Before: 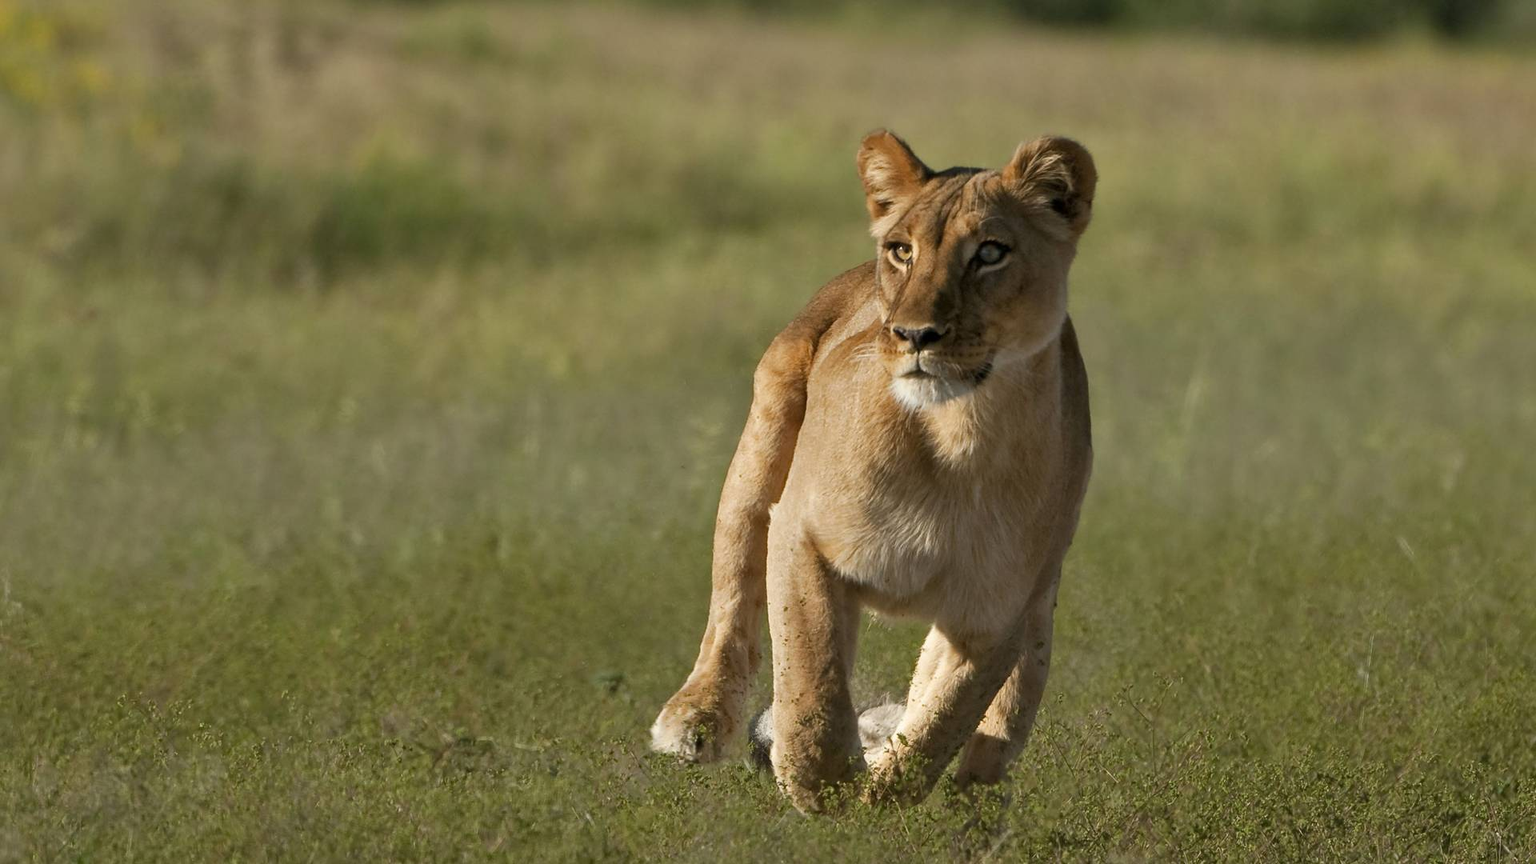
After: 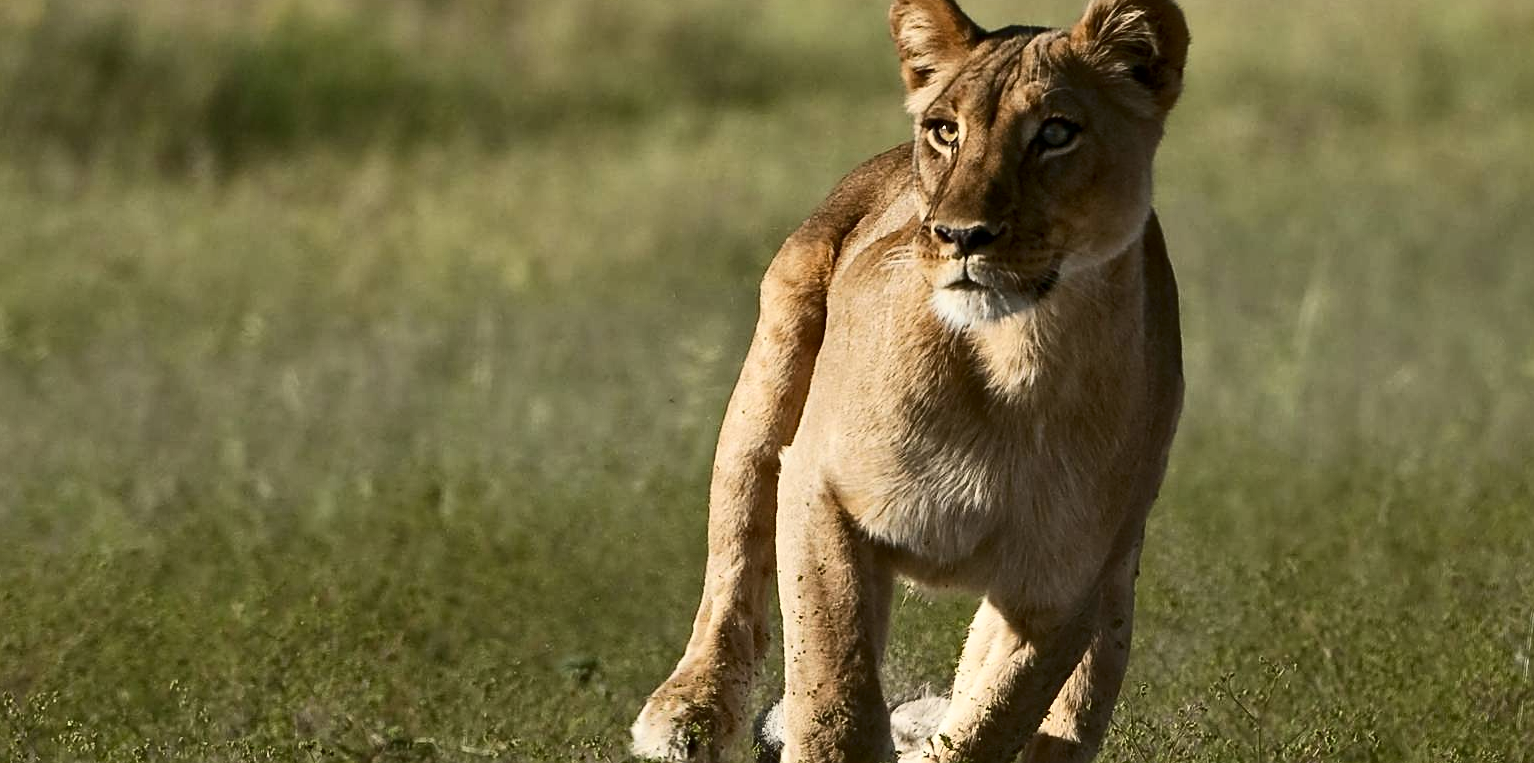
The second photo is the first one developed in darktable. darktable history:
crop: left 9.481%, top 16.993%, right 10.623%, bottom 12.315%
contrast brightness saturation: contrast 0.291
sharpen: on, module defaults
